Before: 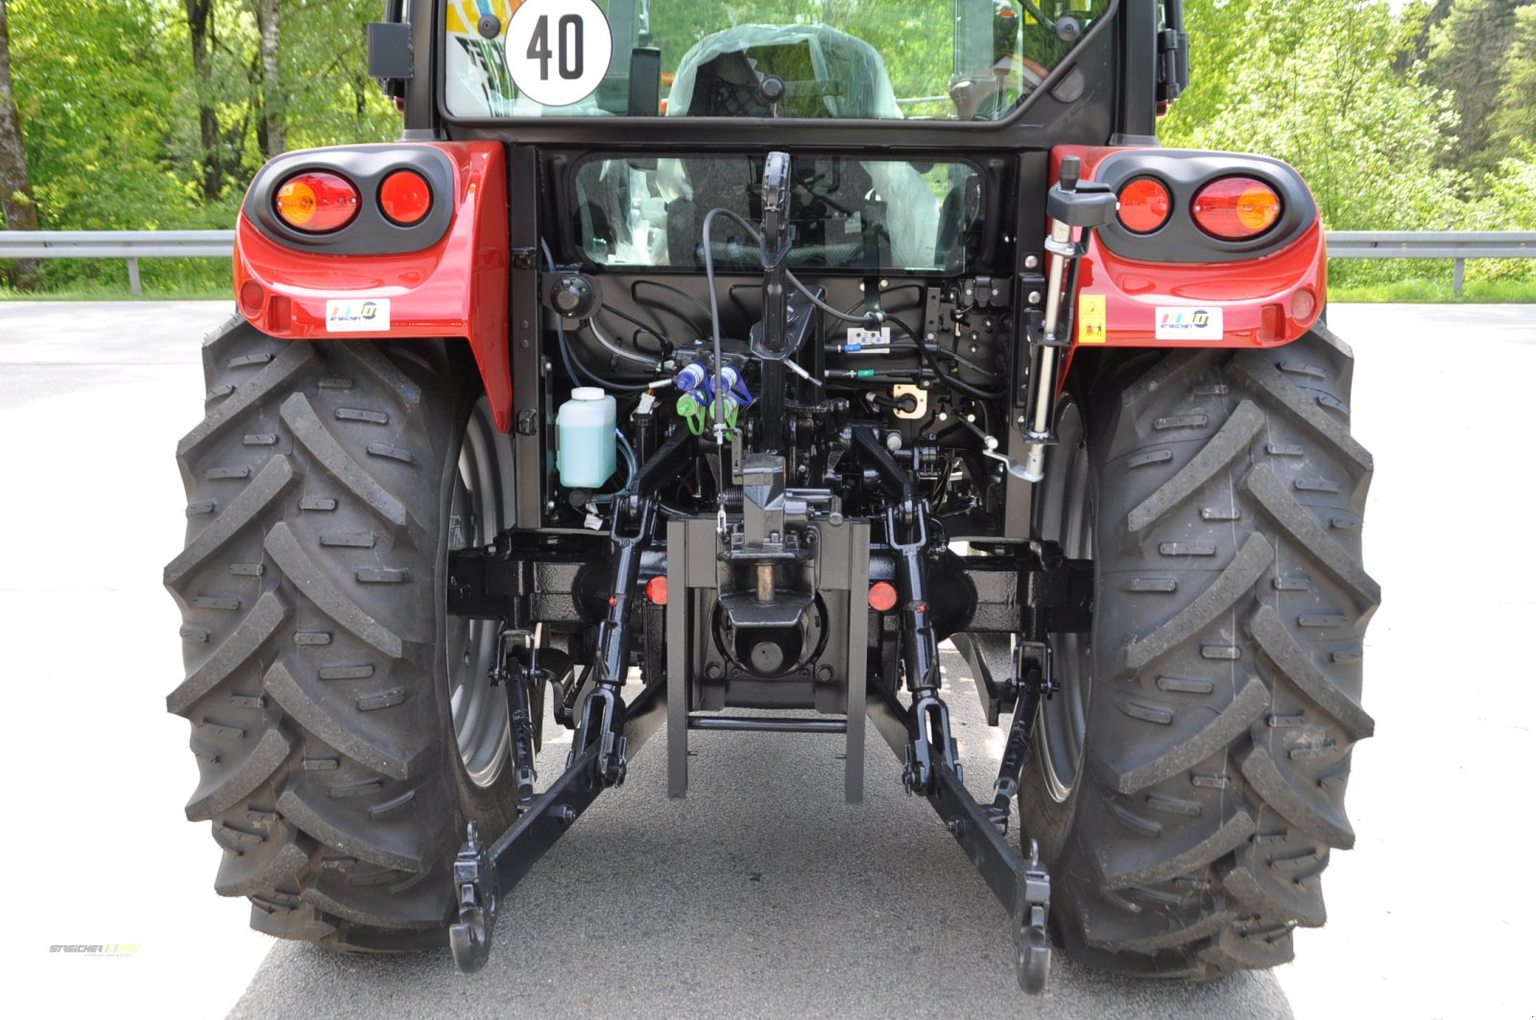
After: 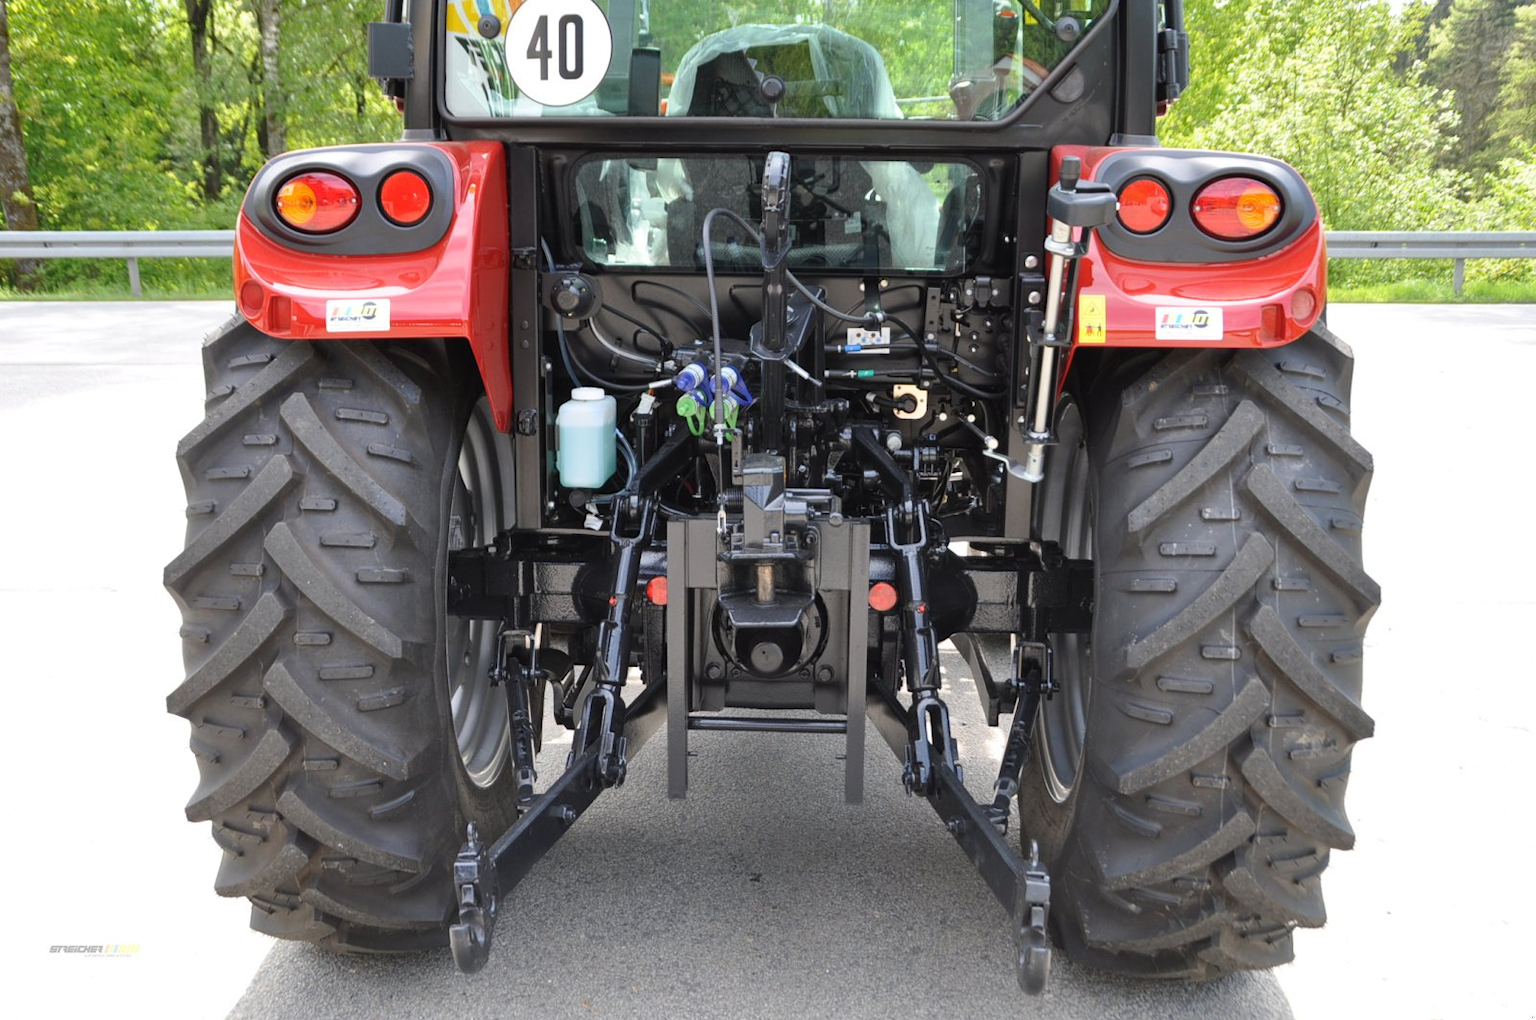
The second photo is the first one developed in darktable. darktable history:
color correction: highlights a* -0.145, highlights b* 0.128
